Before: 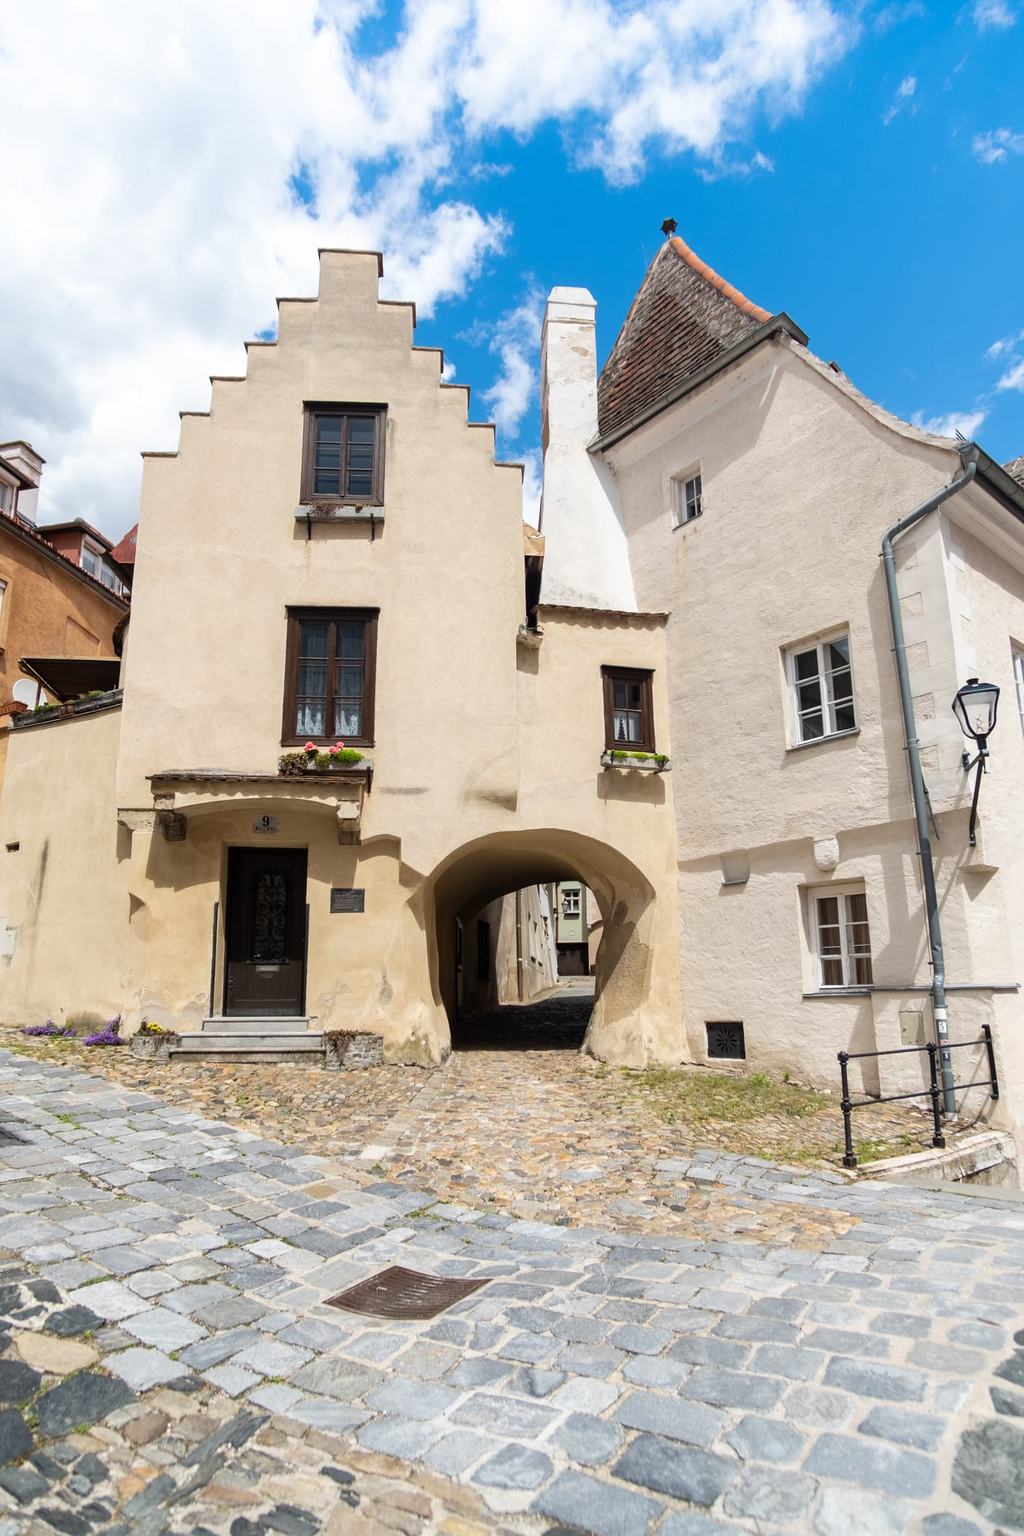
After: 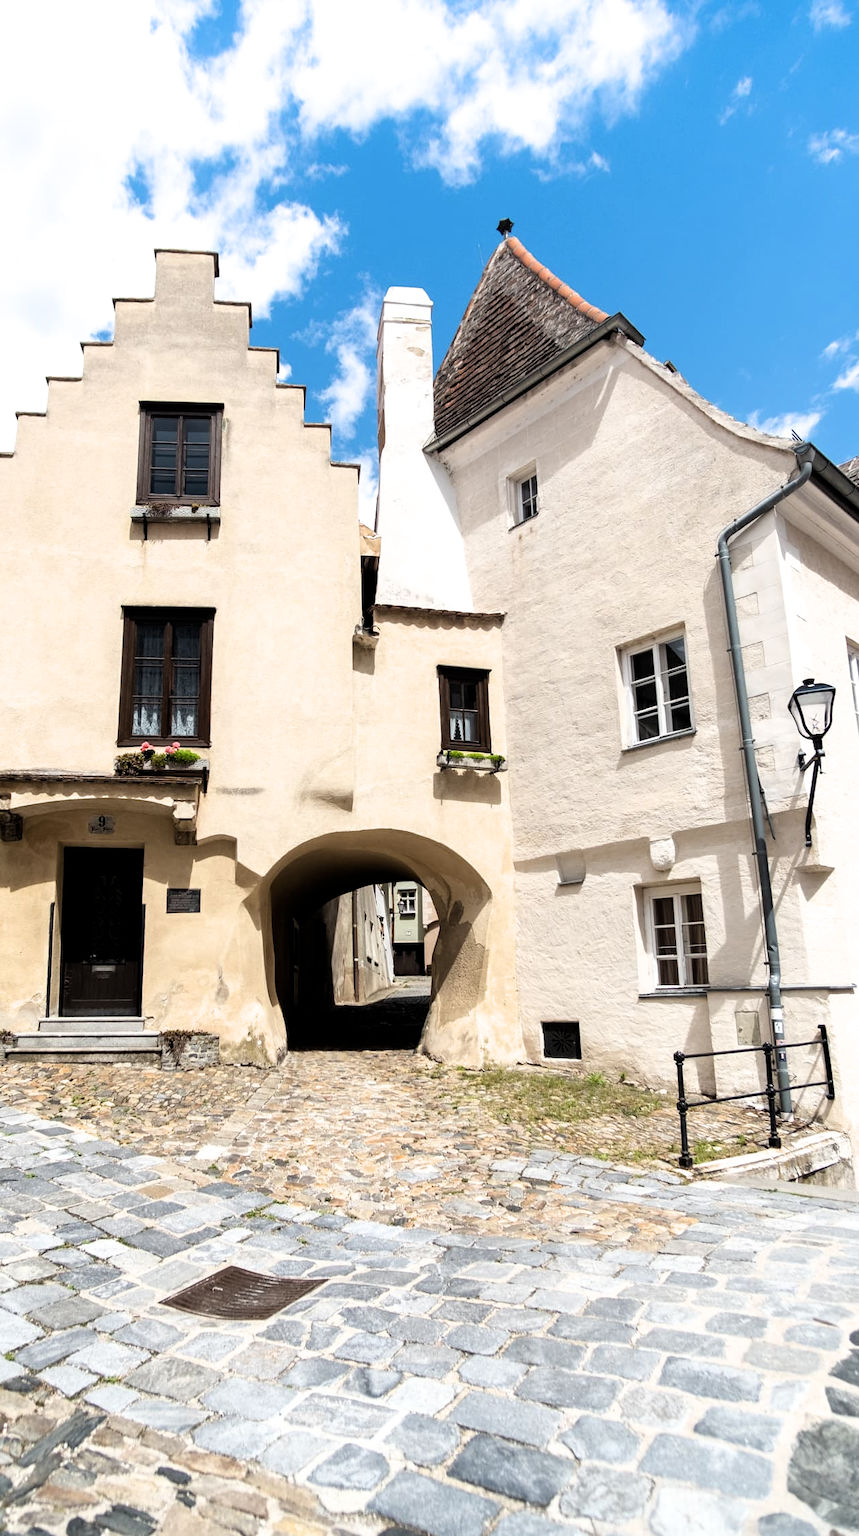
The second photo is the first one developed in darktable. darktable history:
crop: left 16.079%
filmic rgb: black relative exposure -8.19 EV, white relative exposure 2.2 EV, target white luminance 99.946%, hardness 7.15, latitude 75.54%, contrast 1.321, highlights saturation mix -2.43%, shadows ↔ highlights balance 30.73%
